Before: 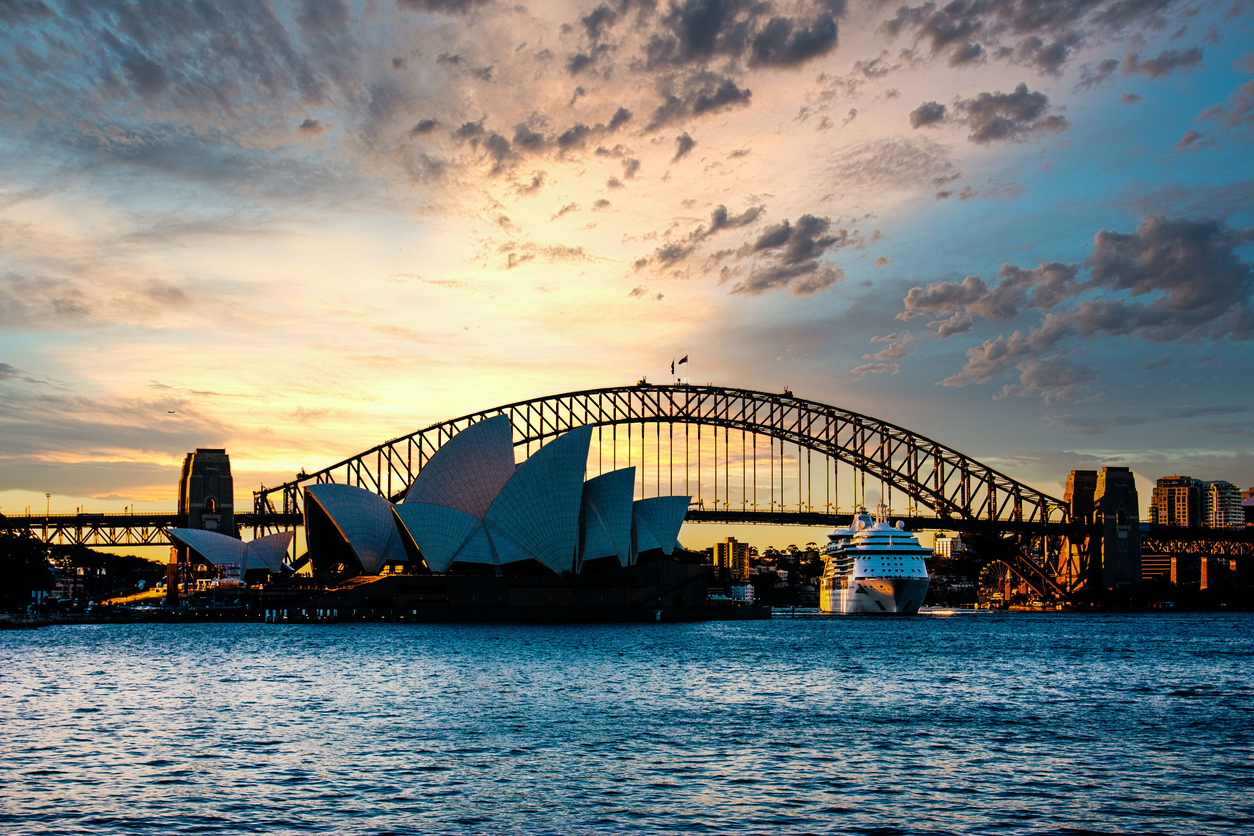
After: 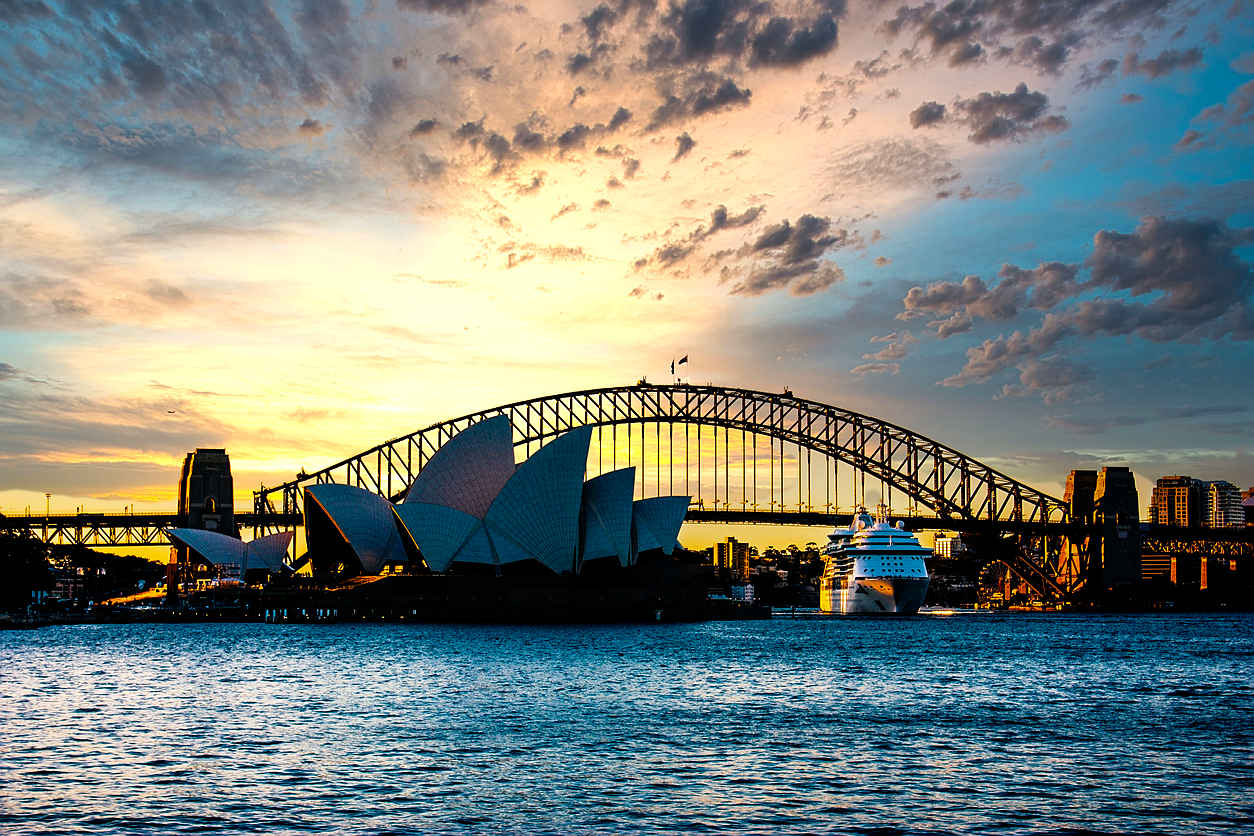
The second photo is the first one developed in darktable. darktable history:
sharpen: radius 0.978, amount 0.614
color balance rgb: perceptual saturation grading › global saturation 25.73%, contrast 14.736%
